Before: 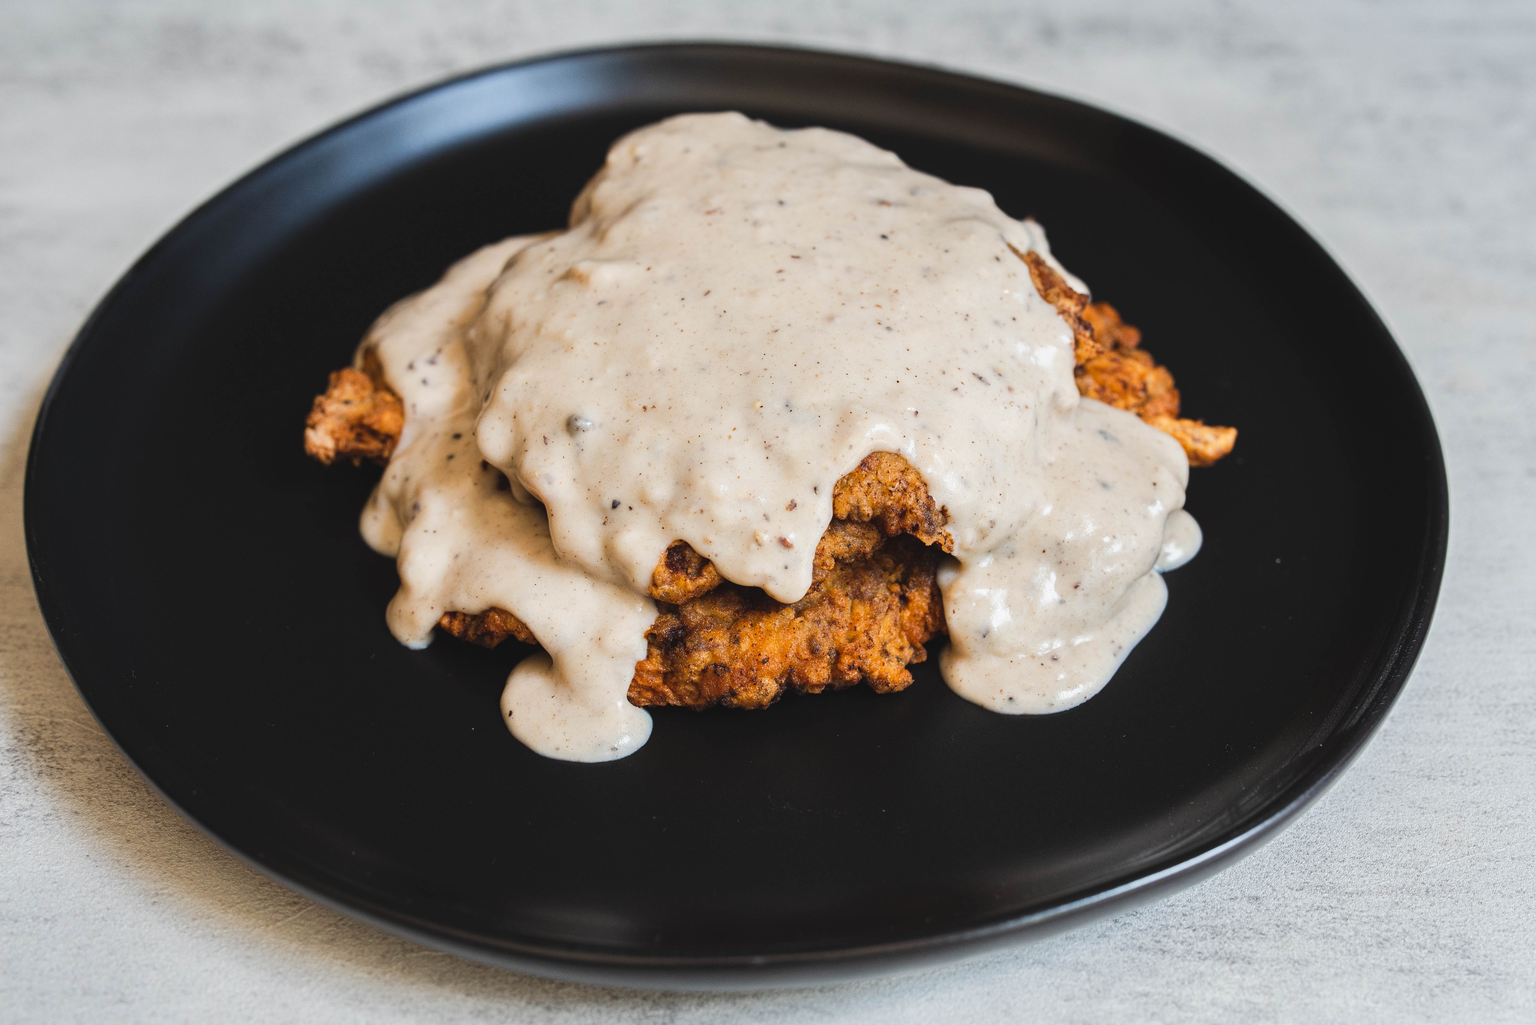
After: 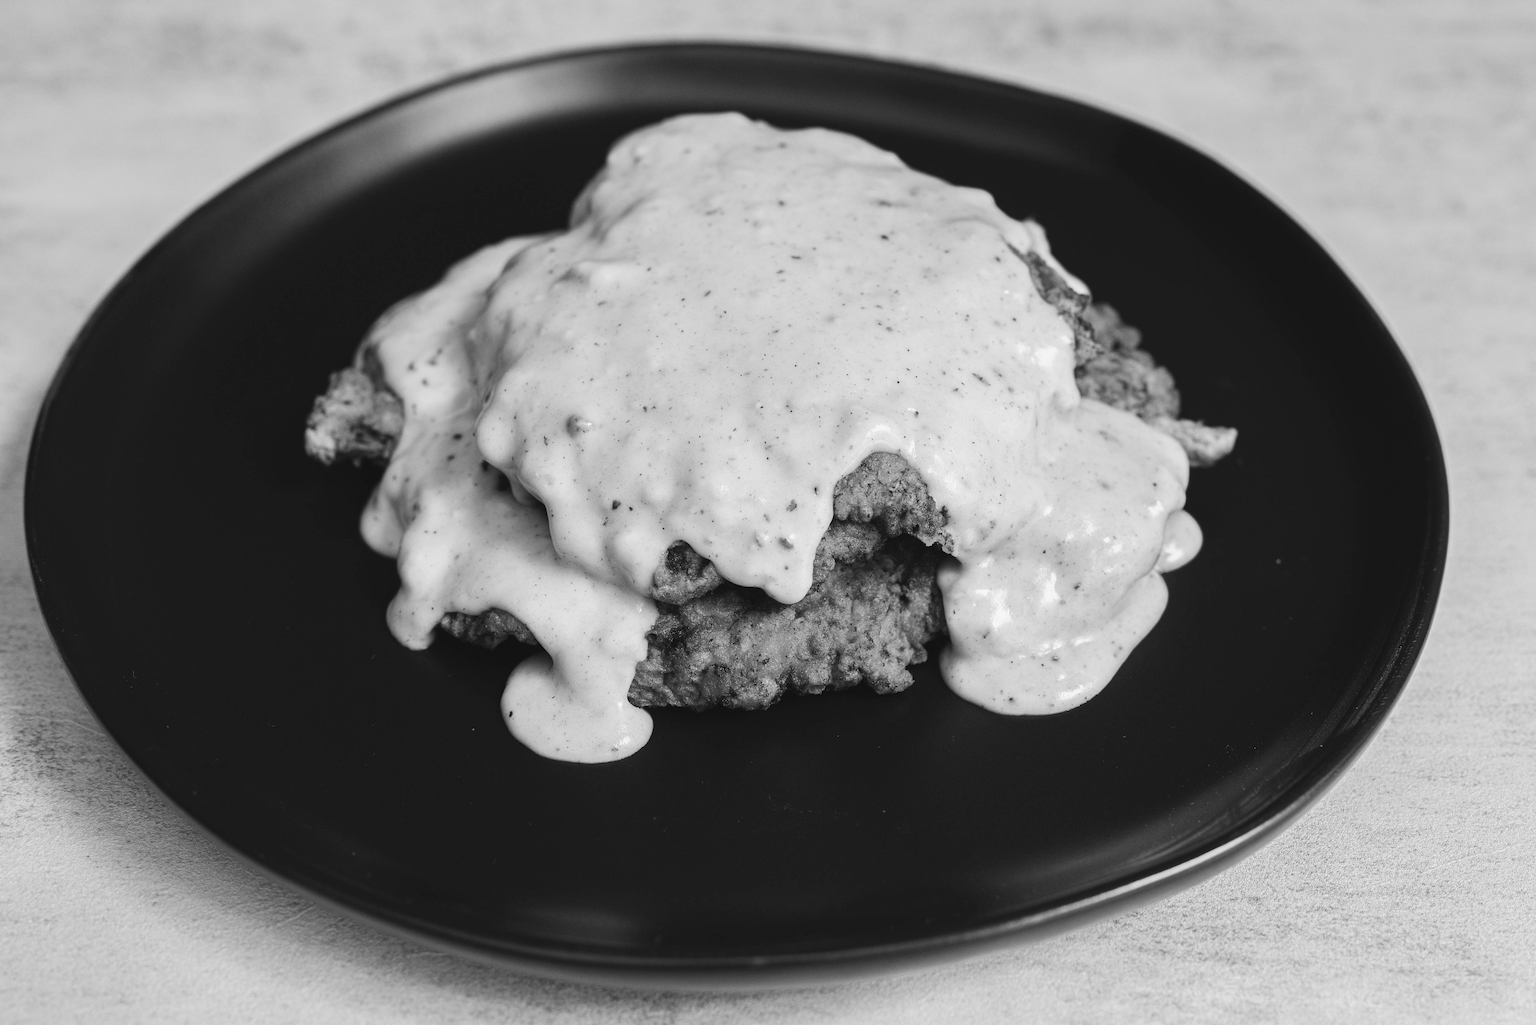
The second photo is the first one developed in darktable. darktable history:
color balance rgb: linear chroma grading › global chroma 15%, perceptual saturation grading › global saturation 30%
monochrome: on, module defaults
